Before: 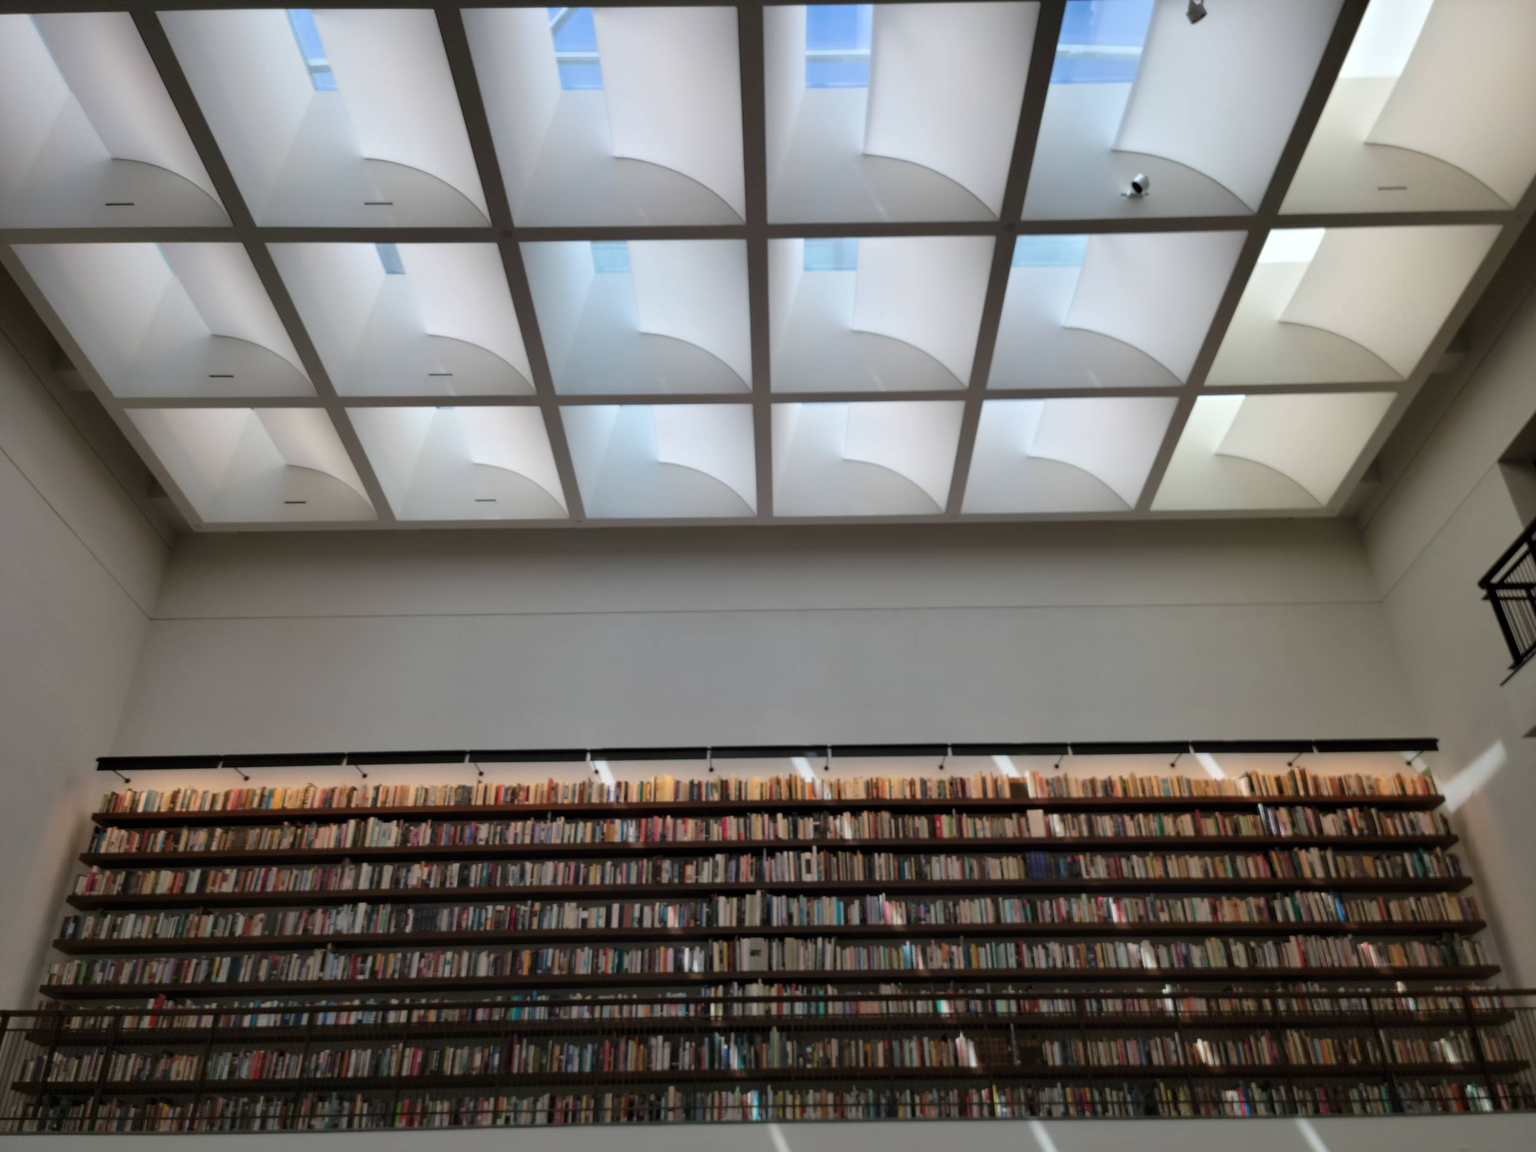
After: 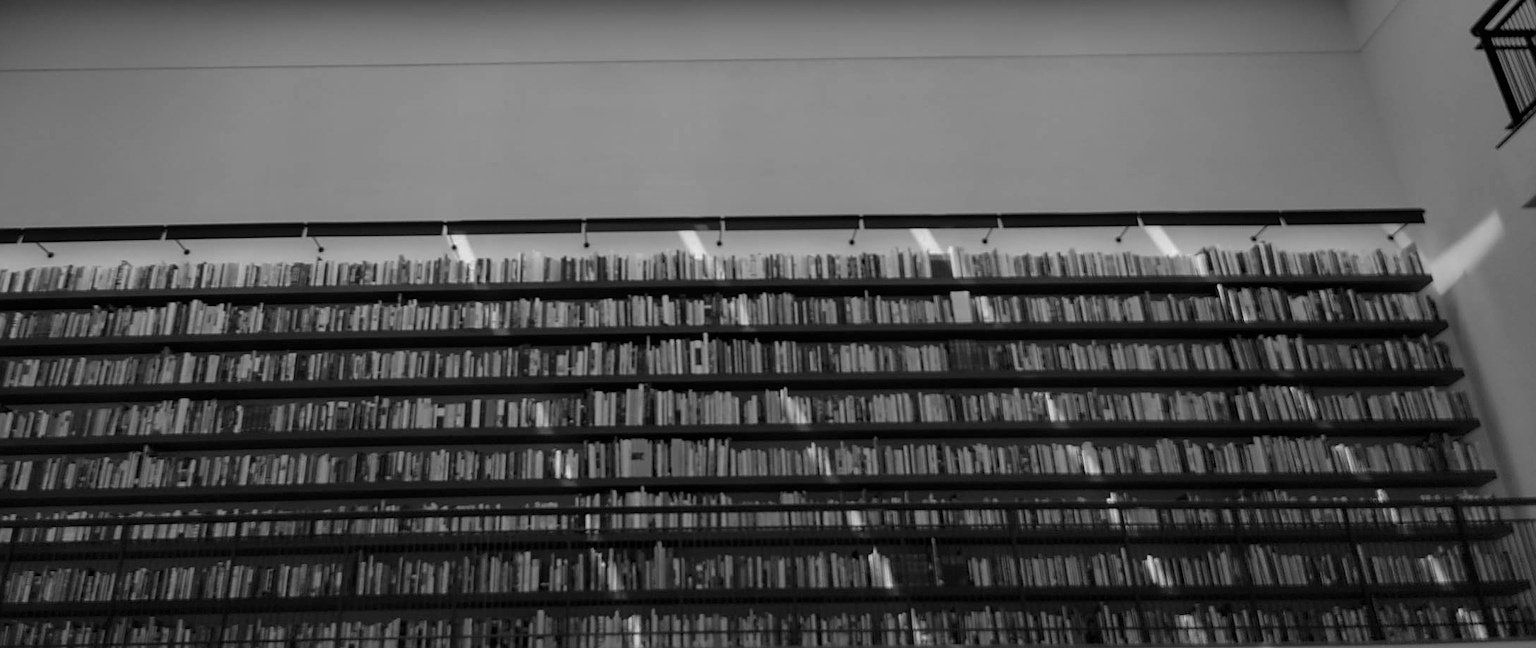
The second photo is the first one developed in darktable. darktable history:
local contrast: detail 110%
tone equalizer: edges refinement/feathering 500, mask exposure compensation -1.57 EV, preserve details no
crop and rotate: left 13.269%, top 48.397%, bottom 2.755%
sharpen: on, module defaults
contrast brightness saturation: saturation -0.103
color zones: curves: ch0 [(0, 0.613) (0.01, 0.613) (0.245, 0.448) (0.498, 0.529) (0.642, 0.665) (0.879, 0.777) (0.99, 0.613)]; ch1 [(0, 0) (0.143, 0) (0.286, 0) (0.429, 0) (0.571, 0) (0.714, 0) (0.857, 0)]
